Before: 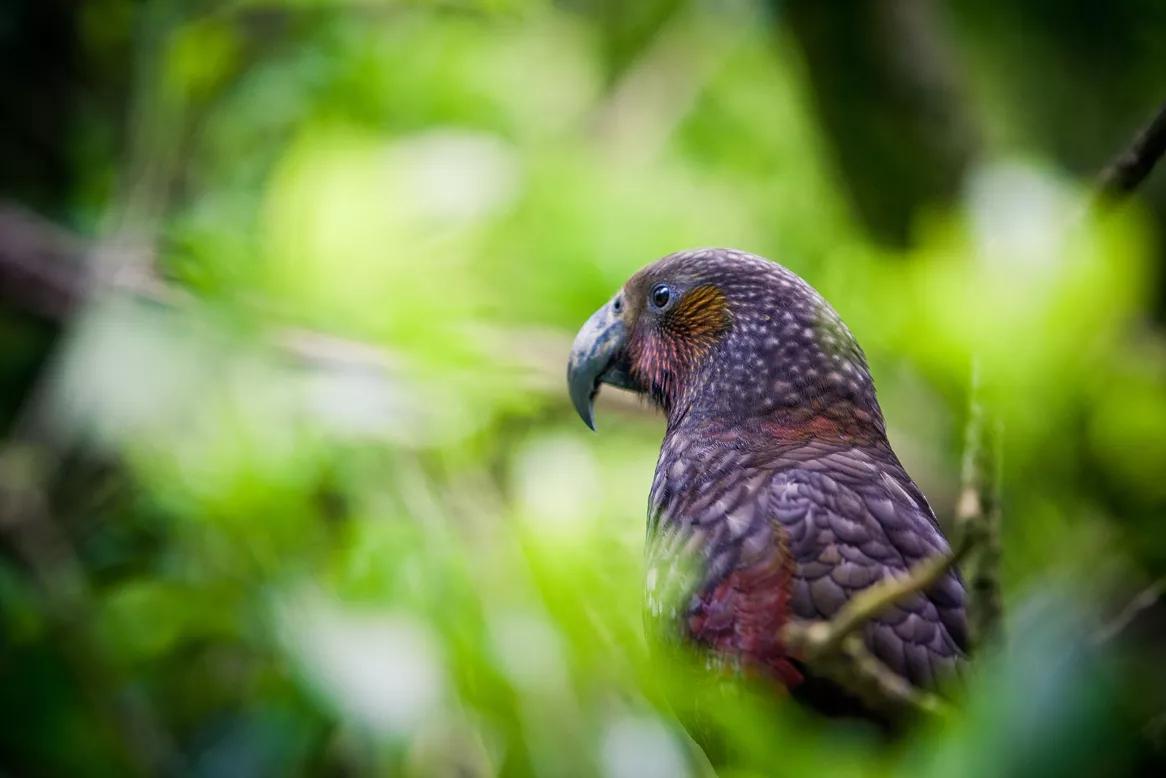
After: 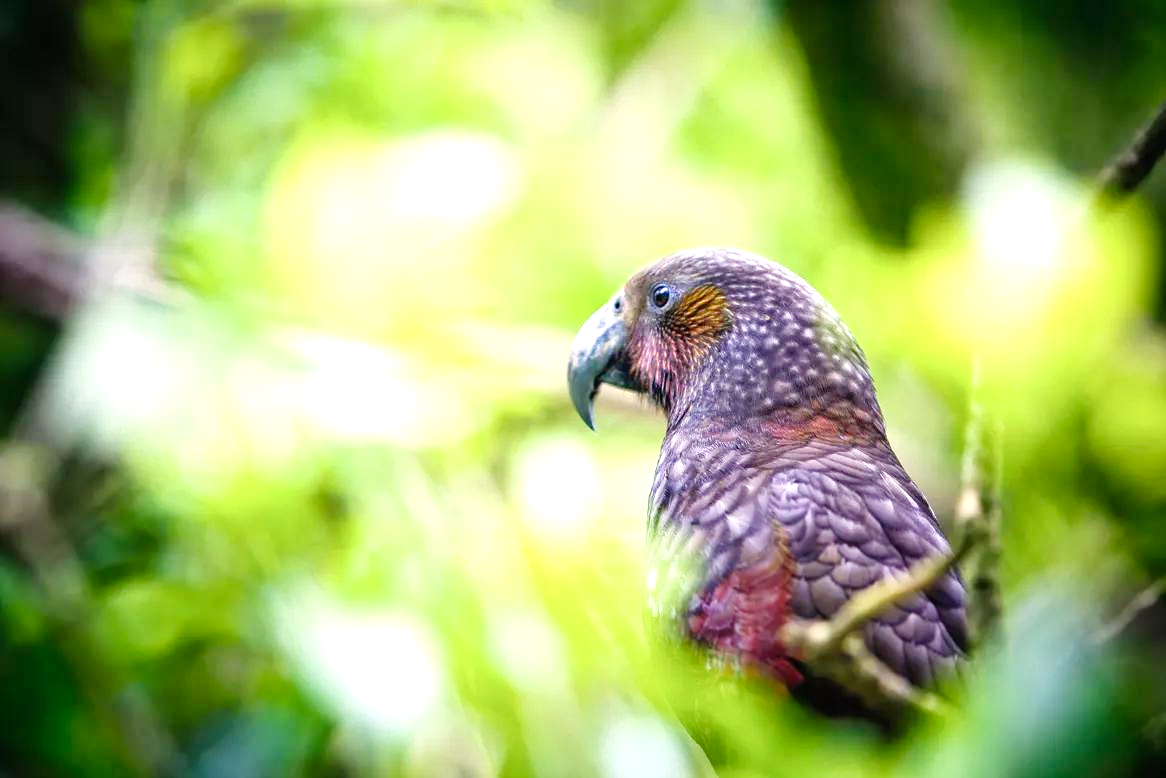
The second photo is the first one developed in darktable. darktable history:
exposure: black level correction 0, exposure 1.101 EV, compensate highlight preservation false
tone curve: curves: ch0 [(0, 0.01) (0.052, 0.045) (0.136, 0.133) (0.29, 0.332) (0.453, 0.531) (0.676, 0.751) (0.89, 0.919) (1, 1)]; ch1 [(0, 0) (0.094, 0.081) (0.285, 0.299) (0.385, 0.403) (0.447, 0.429) (0.495, 0.496) (0.544, 0.552) (0.589, 0.612) (0.722, 0.728) (1, 1)]; ch2 [(0, 0) (0.257, 0.217) (0.43, 0.421) (0.498, 0.507) (0.531, 0.544) (0.56, 0.579) (0.625, 0.642) (1, 1)], preserve colors none
color zones: curves: ch0 [(0, 0.5) (0.143, 0.52) (0.286, 0.5) (0.429, 0.5) (0.571, 0.5) (0.714, 0.5) (0.857, 0.5) (1, 0.5)]; ch1 [(0, 0.489) (0.155, 0.45) (0.286, 0.466) (0.429, 0.5) (0.571, 0.5) (0.714, 0.5) (0.857, 0.5) (1, 0.489)], mix -94.37%
contrast brightness saturation: contrast 0.072
